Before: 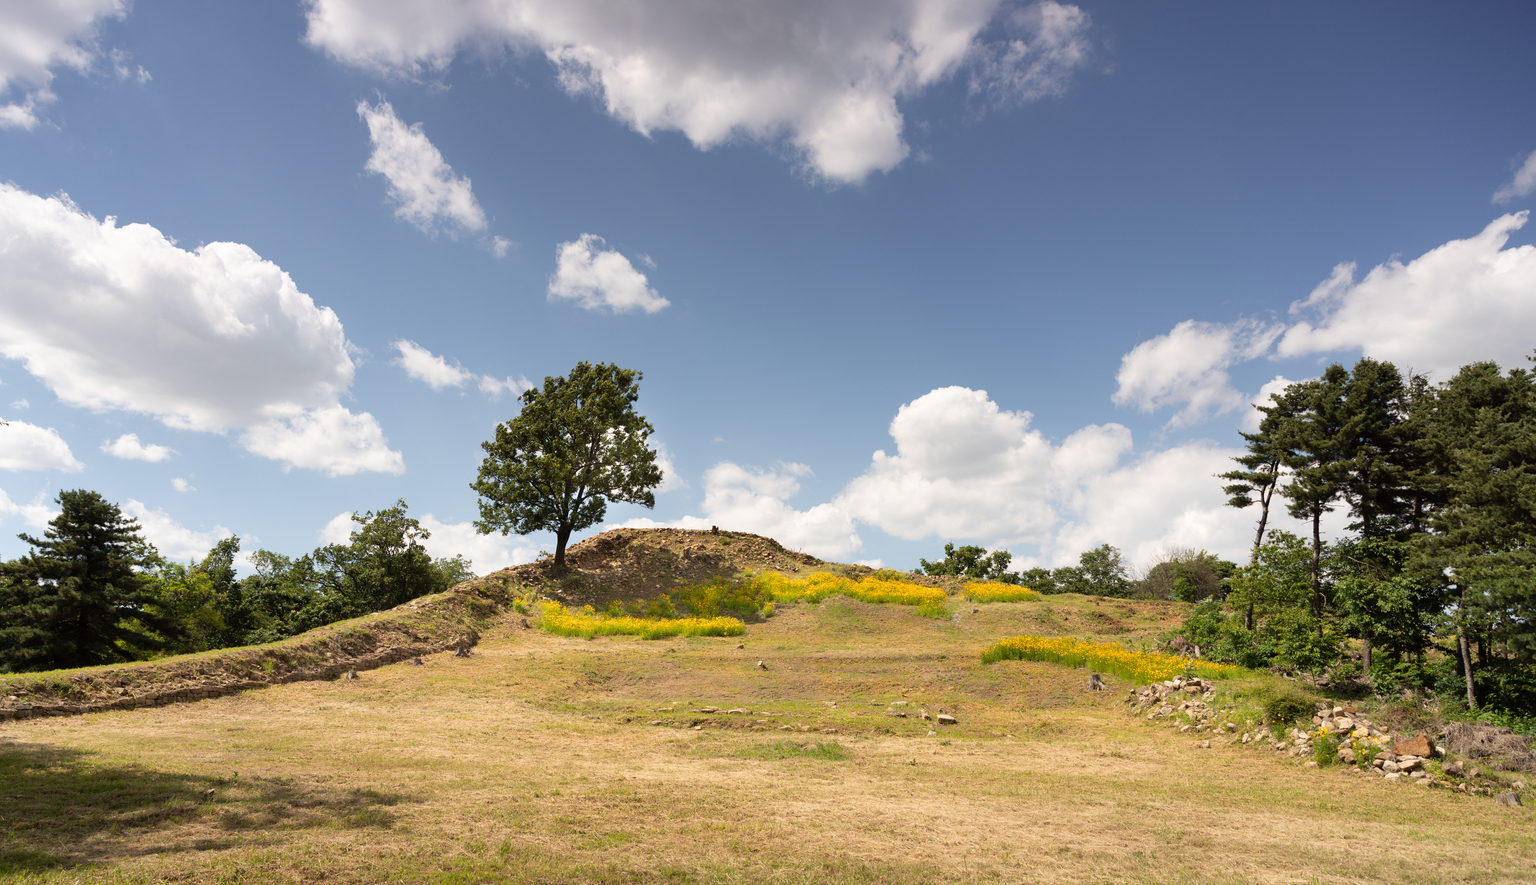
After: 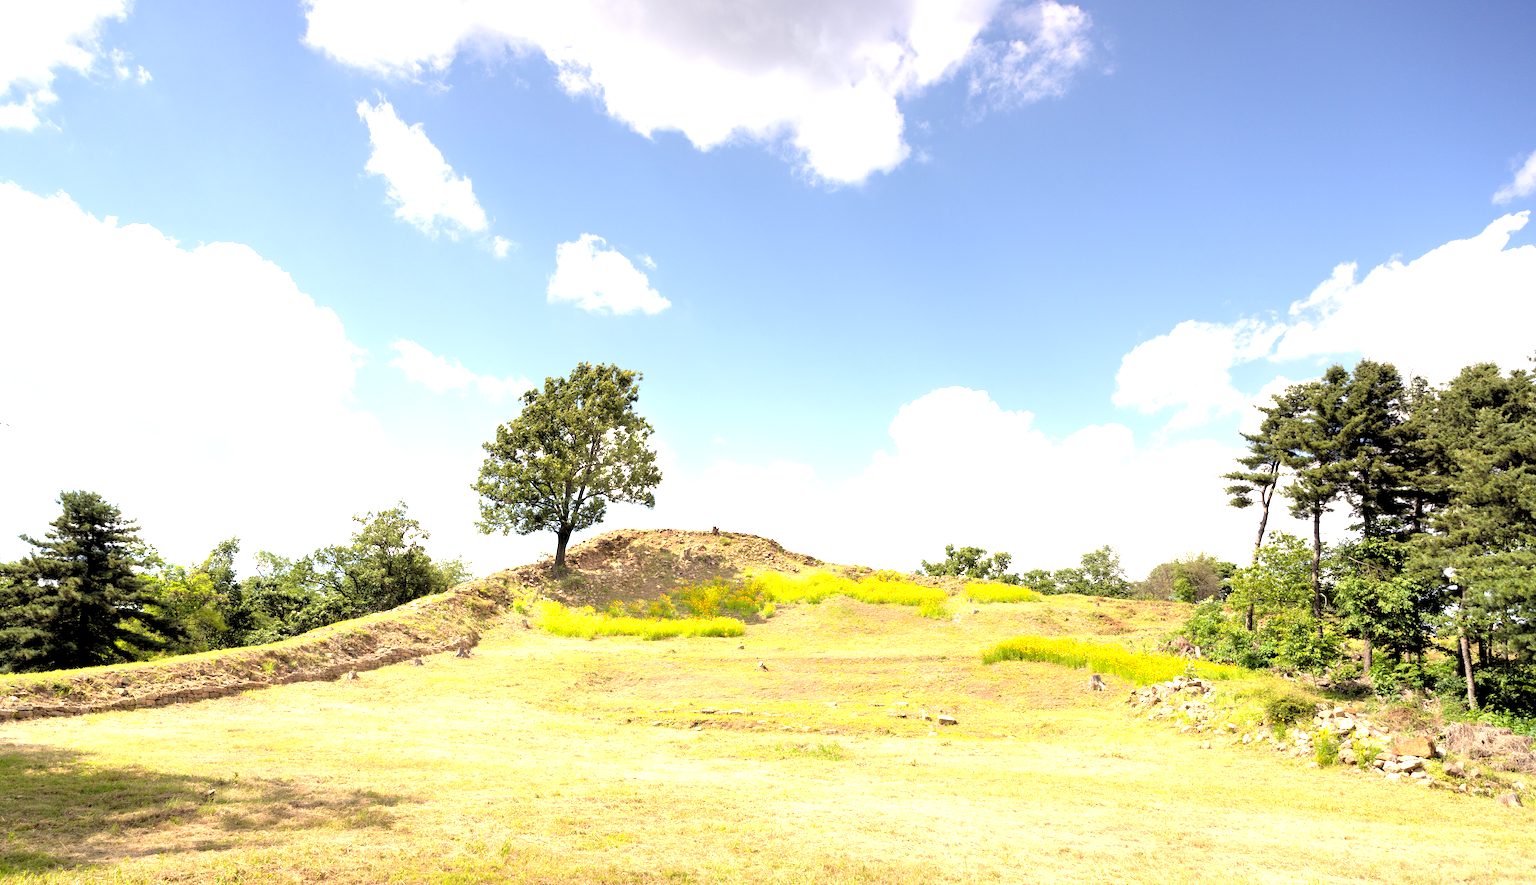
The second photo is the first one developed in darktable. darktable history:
white balance: emerald 1
exposure: black level correction 0.001, exposure 1.735 EV, compensate highlight preservation false
rgb levels: preserve colors sum RGB, levels [[0.038, 0.433, 0.934], [0, 0.5, 1], [0, 0.5, 1]]
